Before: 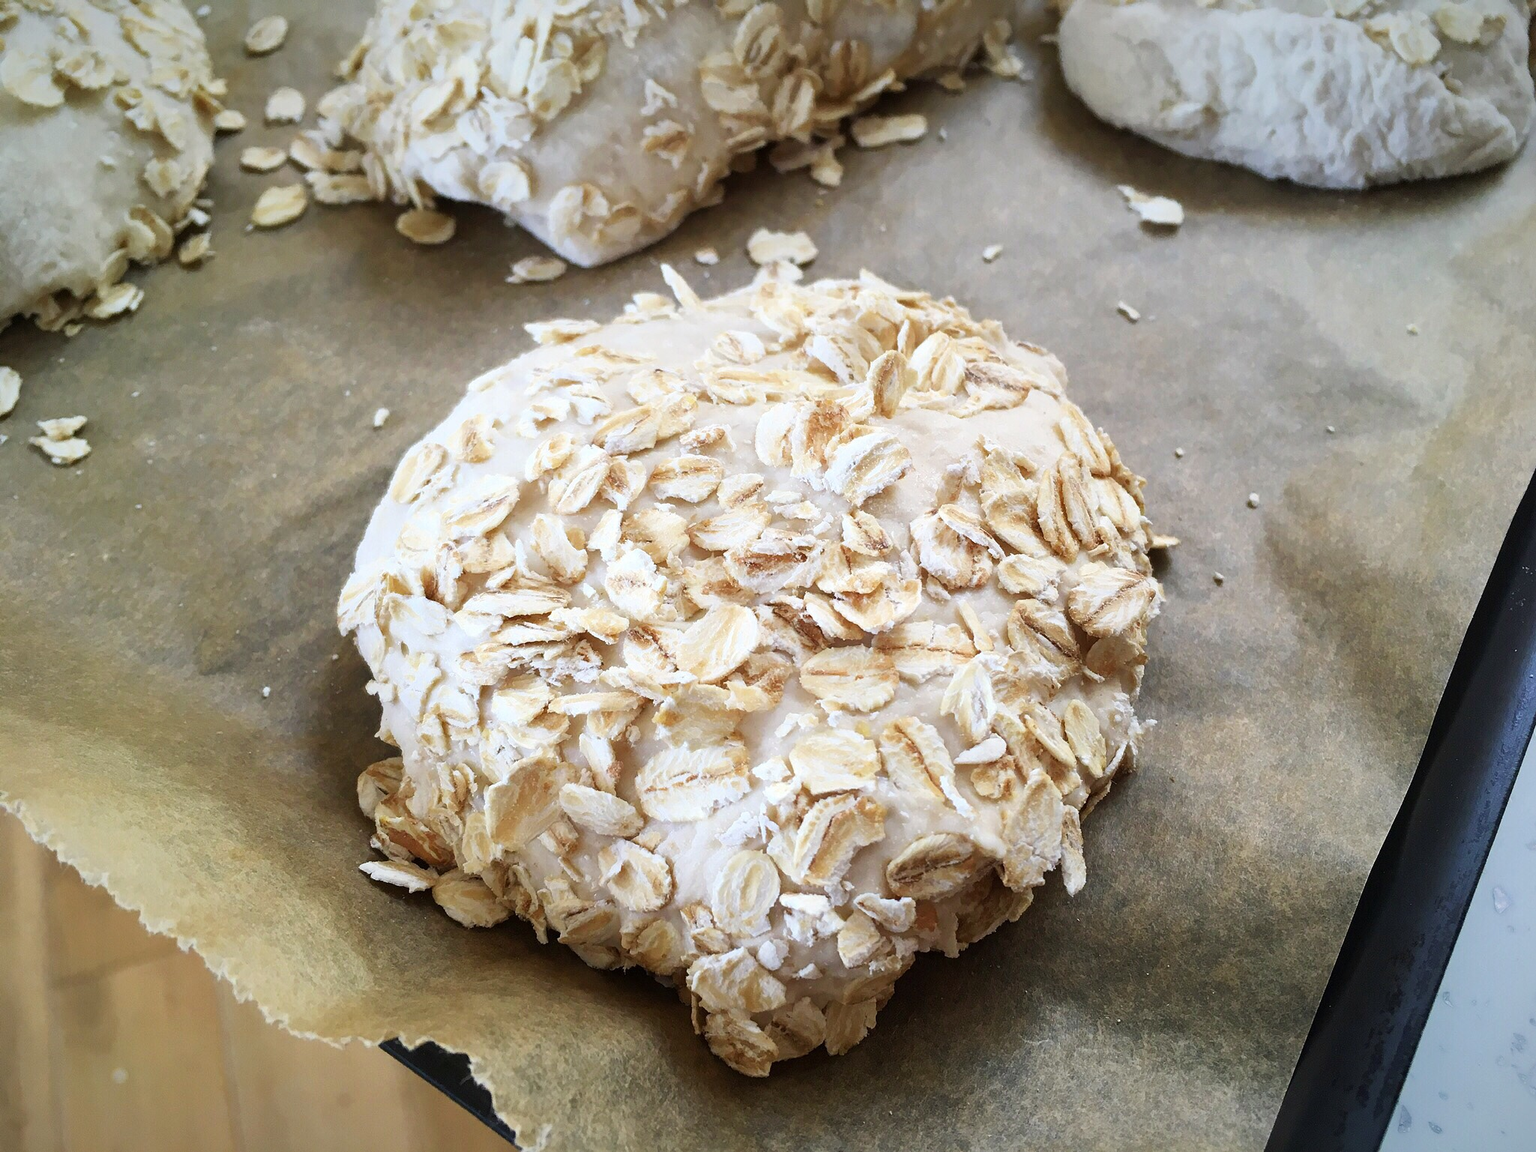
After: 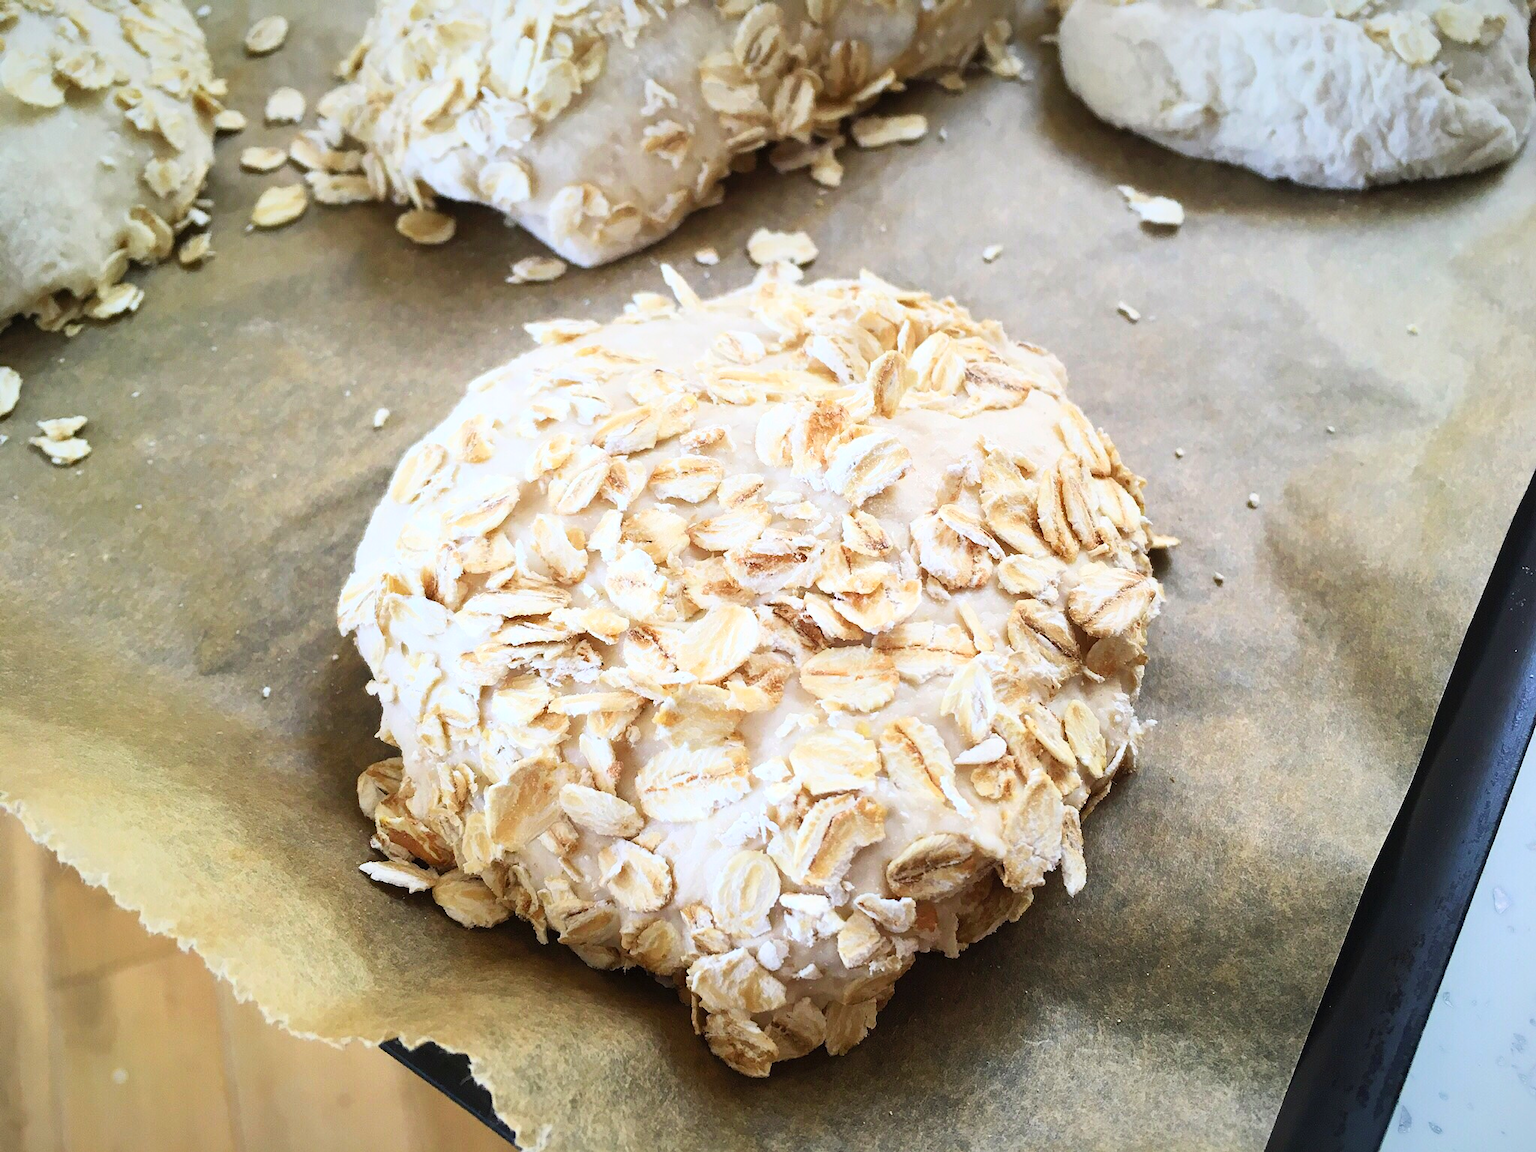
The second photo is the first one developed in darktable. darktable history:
rgb levels: preserve colors max RGB
tone equalizer: on, module defaults
contrast brightness saturation: contrast 0.2, brightness 0.16, saturation 0.22
